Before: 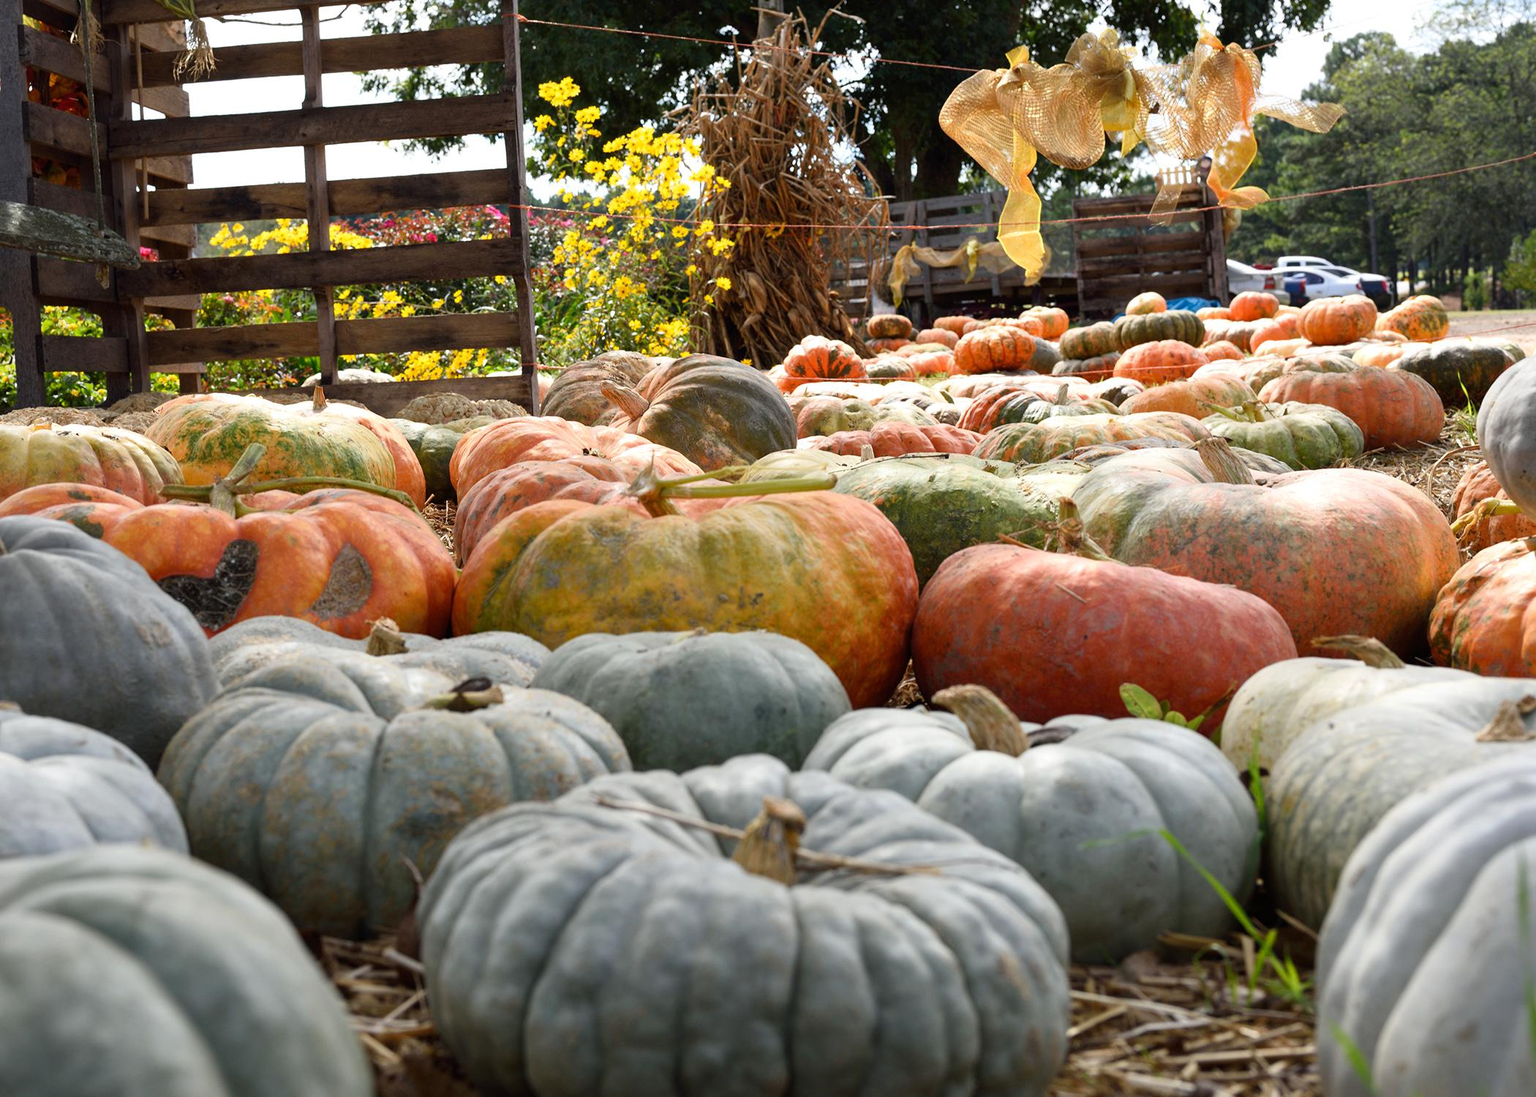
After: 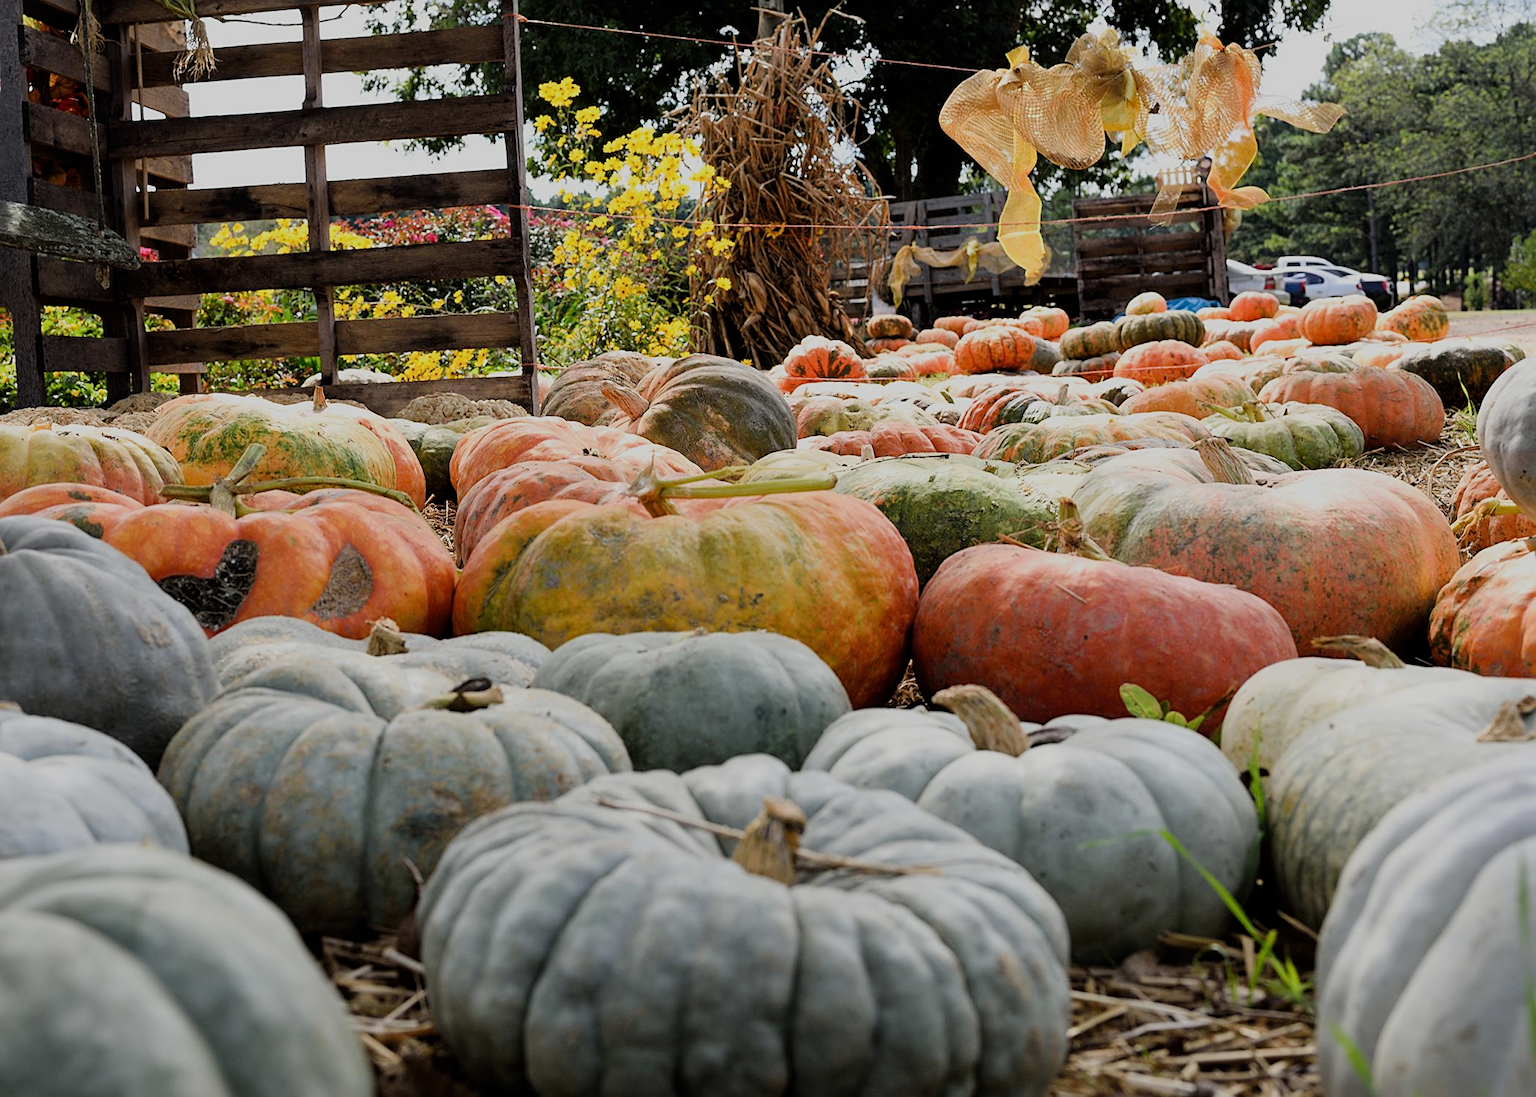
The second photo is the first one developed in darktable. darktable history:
sharpen: on, module defaults
filmic rgb: black relative exposure -6.98 EV, white relative exposure 5.63 EV, hardness 2.86
